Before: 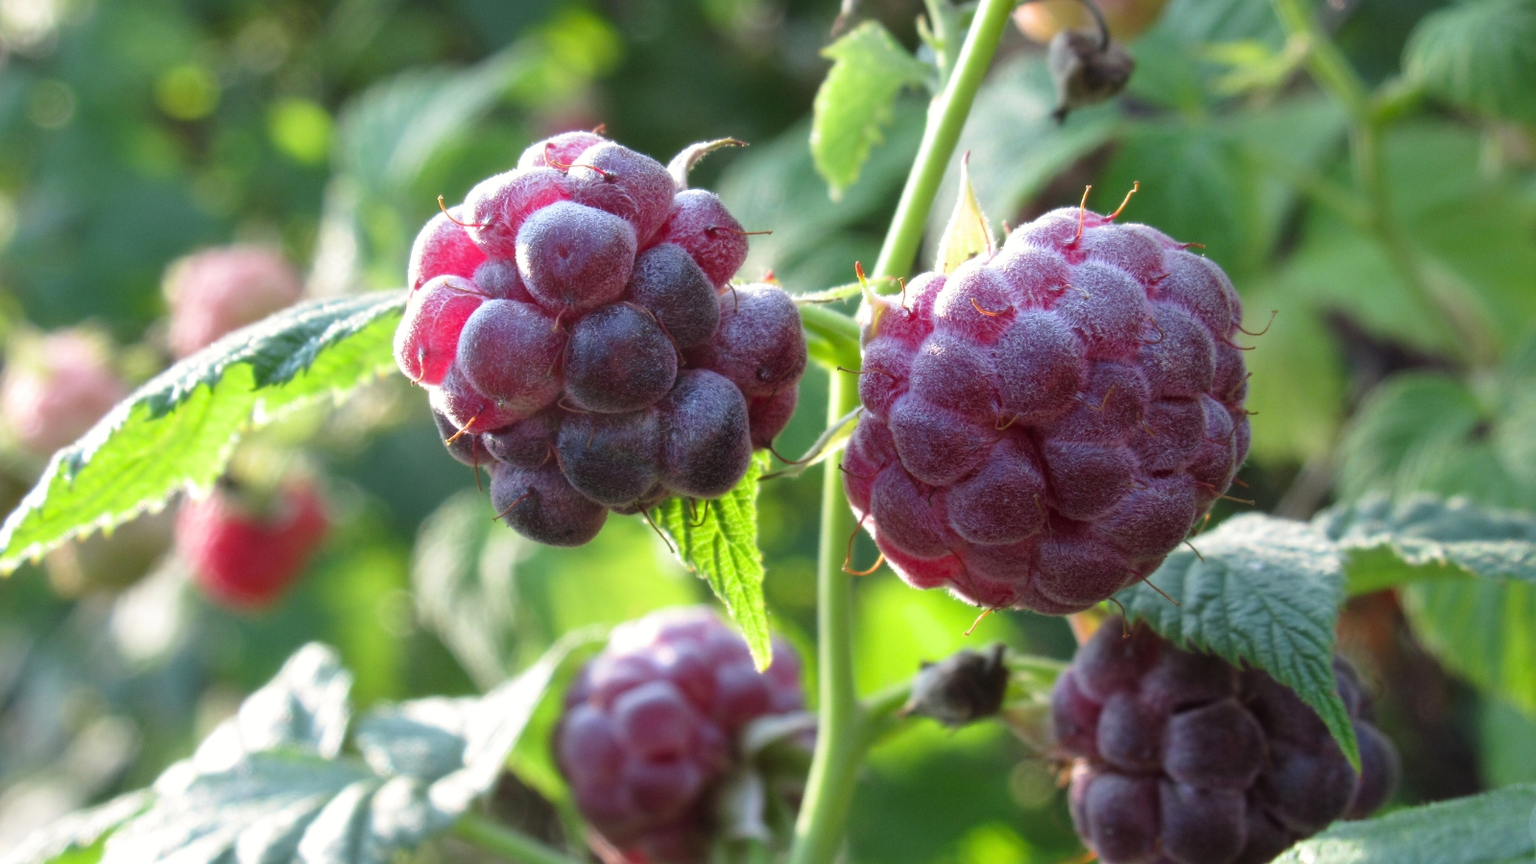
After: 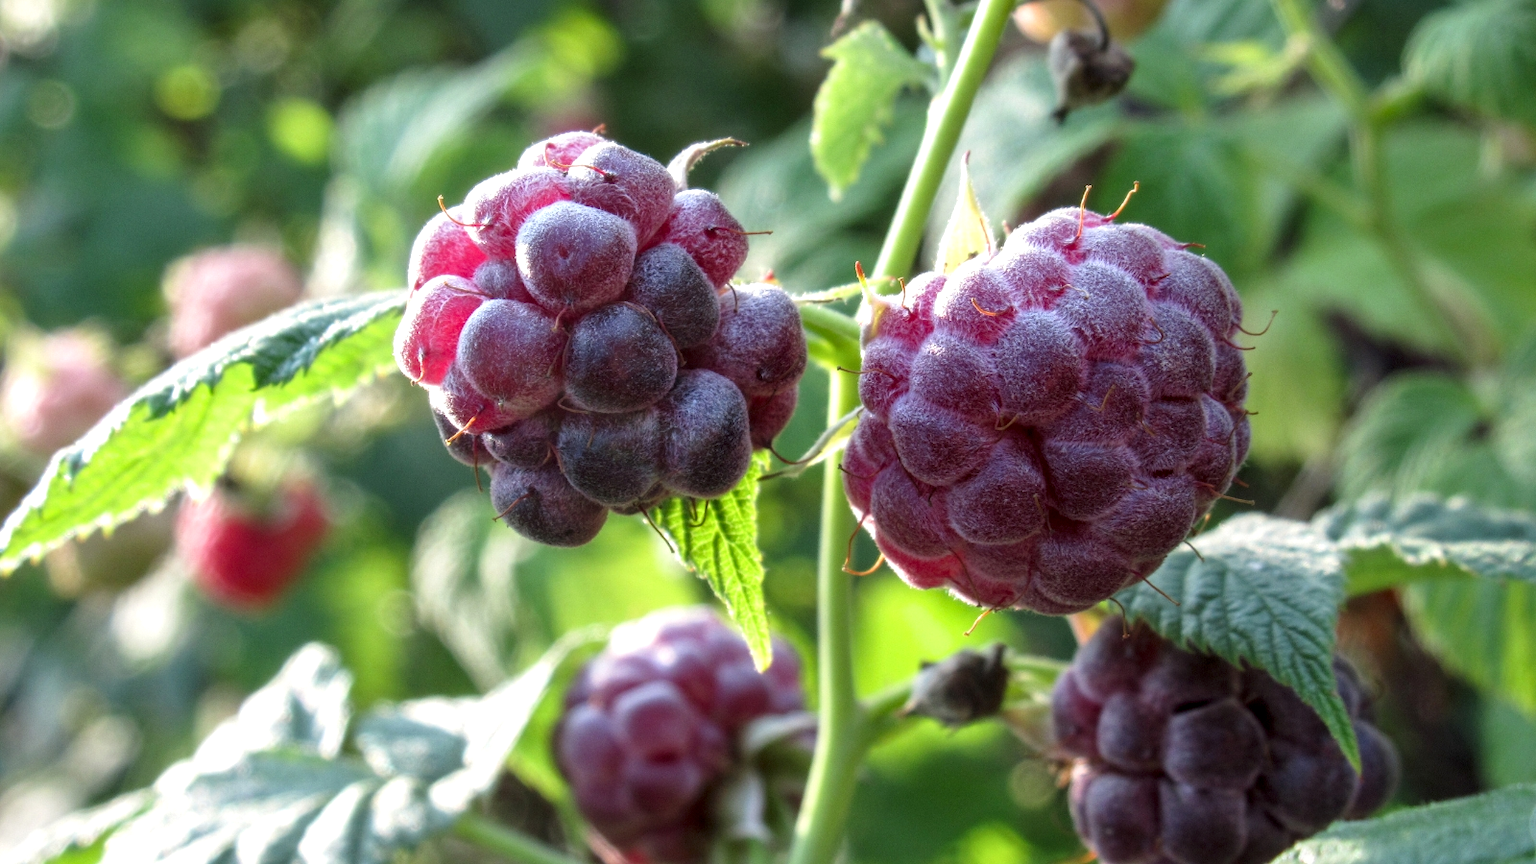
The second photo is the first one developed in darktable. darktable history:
local contrast: highlights 42%, shadows 61%, detail 136%, midtone range 0.509
